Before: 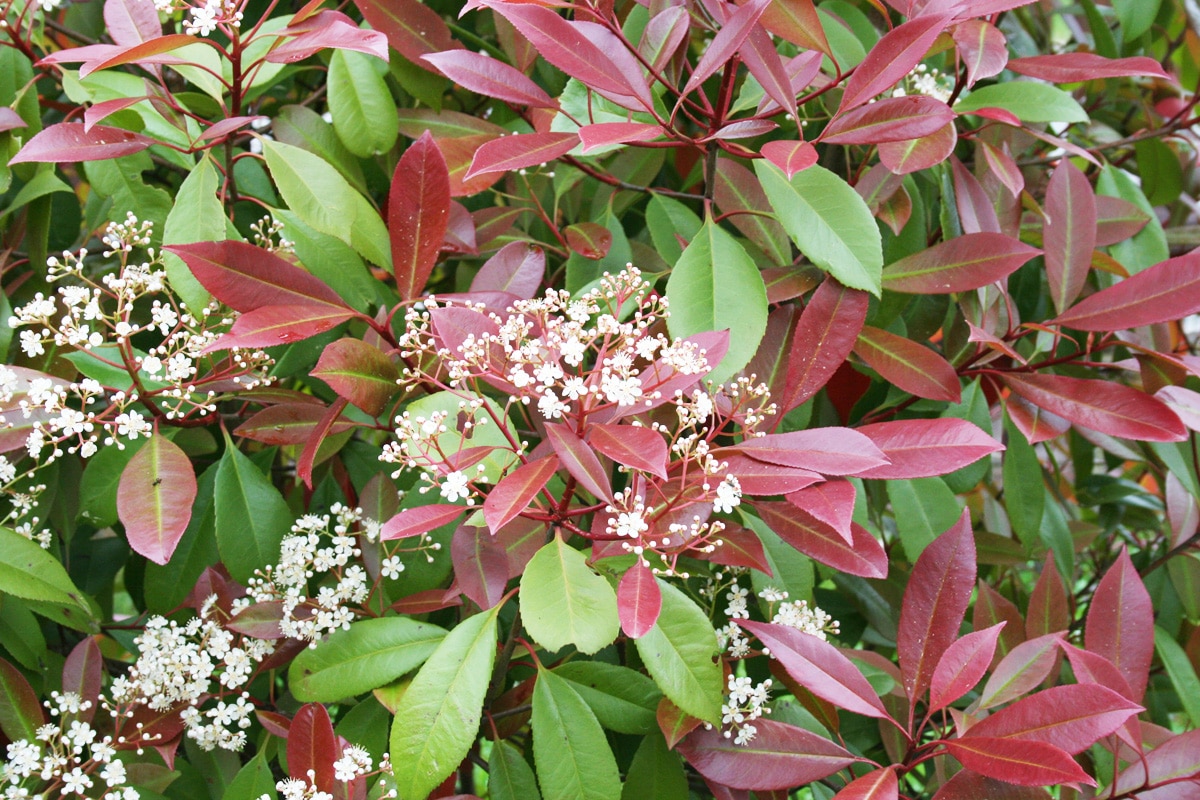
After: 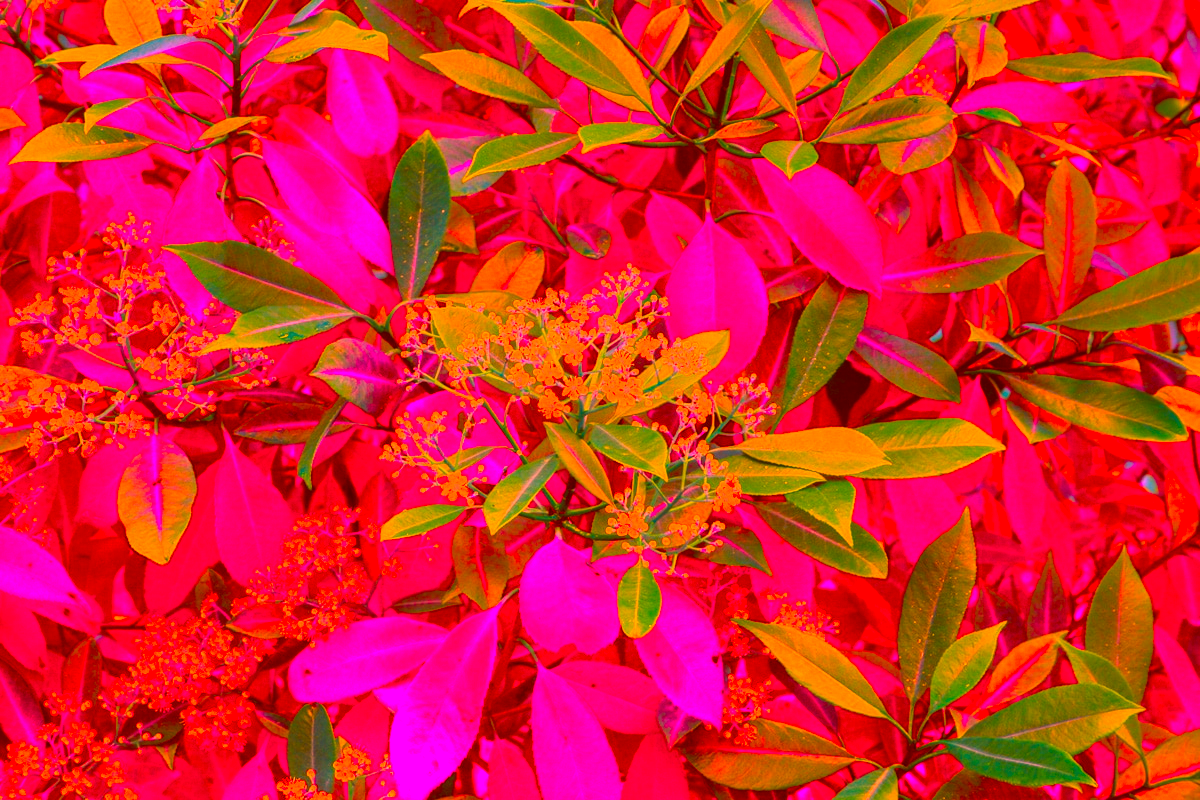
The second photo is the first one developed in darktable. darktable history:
local contrast: on, module defaults
color correction: highlights a* -39.58, highlights b* -39.77, shadows a* -39.28, shadows b* -39.5, saturation -2.95
